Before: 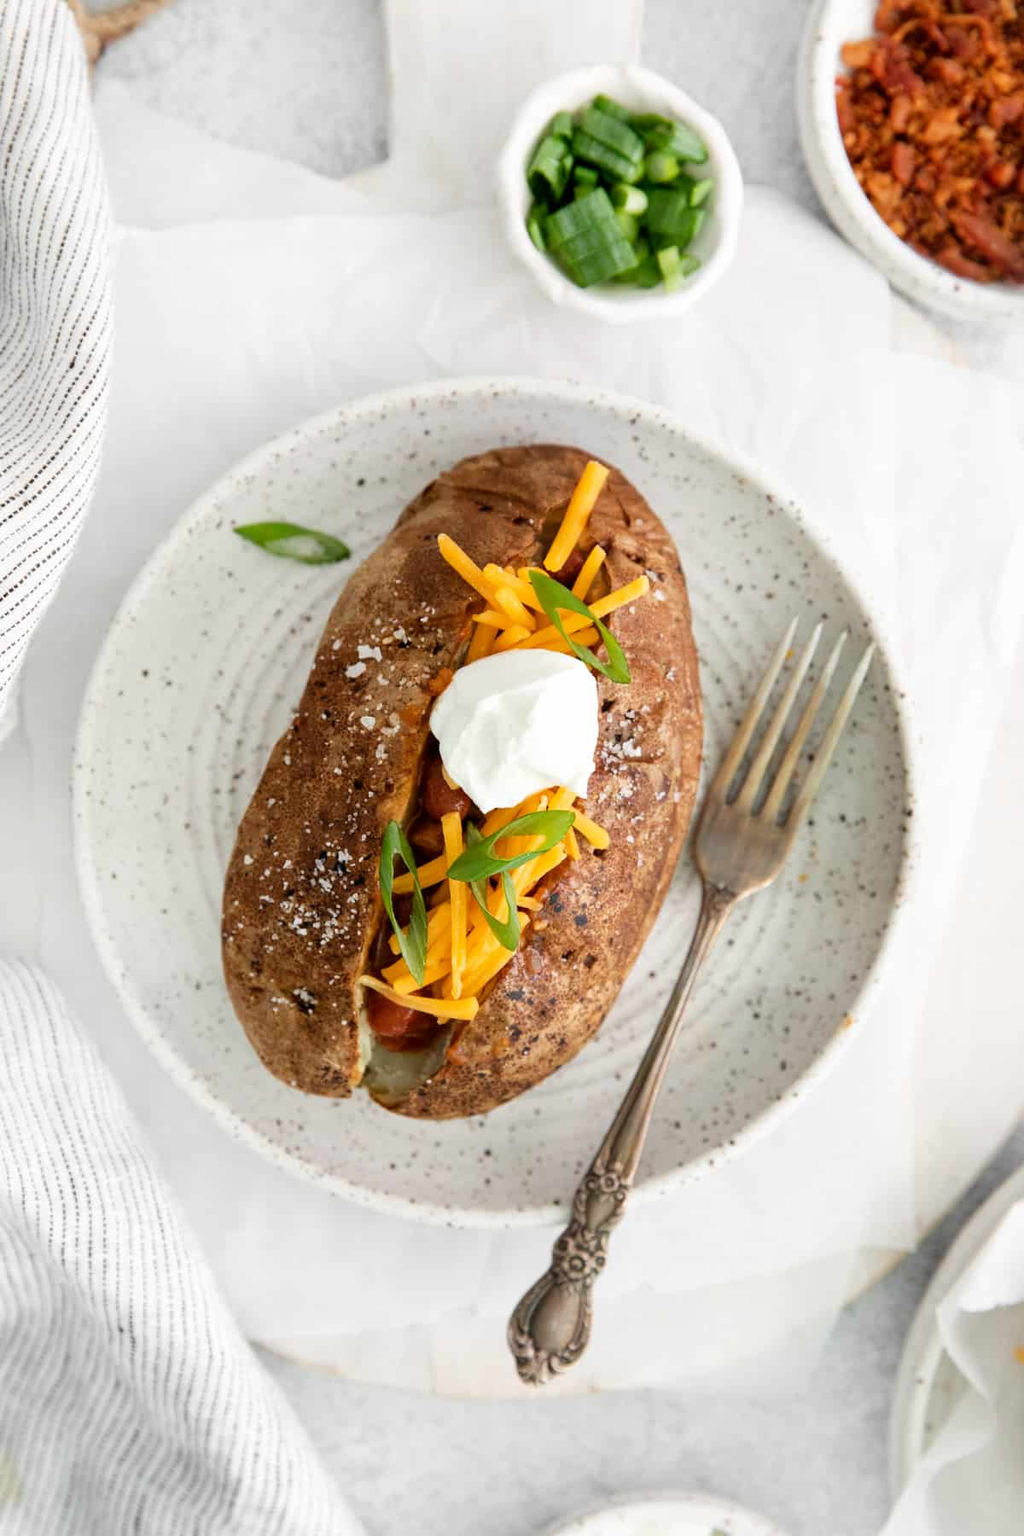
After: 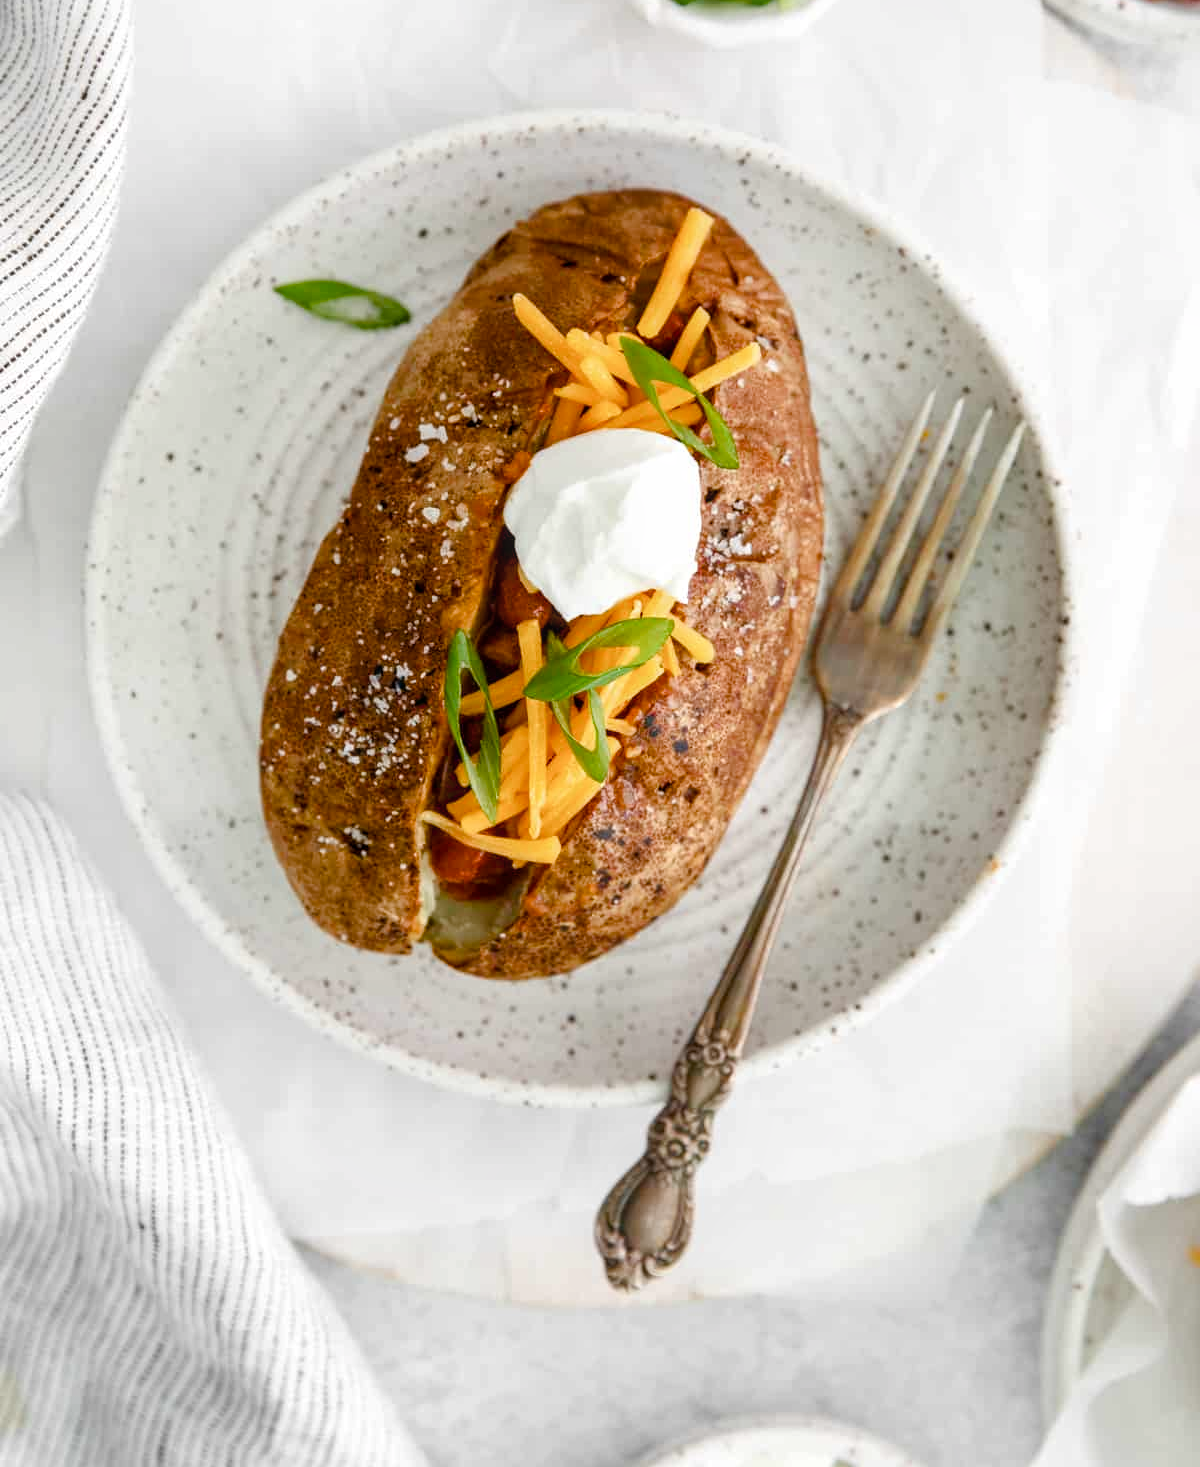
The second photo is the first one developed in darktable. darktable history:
crop and rotate: top 18.47%
color balance rgb: linear chroma grading › global chroma 0.329%, perceptual saturation grading › global saturation 0.61%, perceptual saturation grading › highlights -17.033%, perceptual saturation grading › mid-tones 32.382%, perceptual saturation grading › shadows 50.438%
local contrast: detail 118%
